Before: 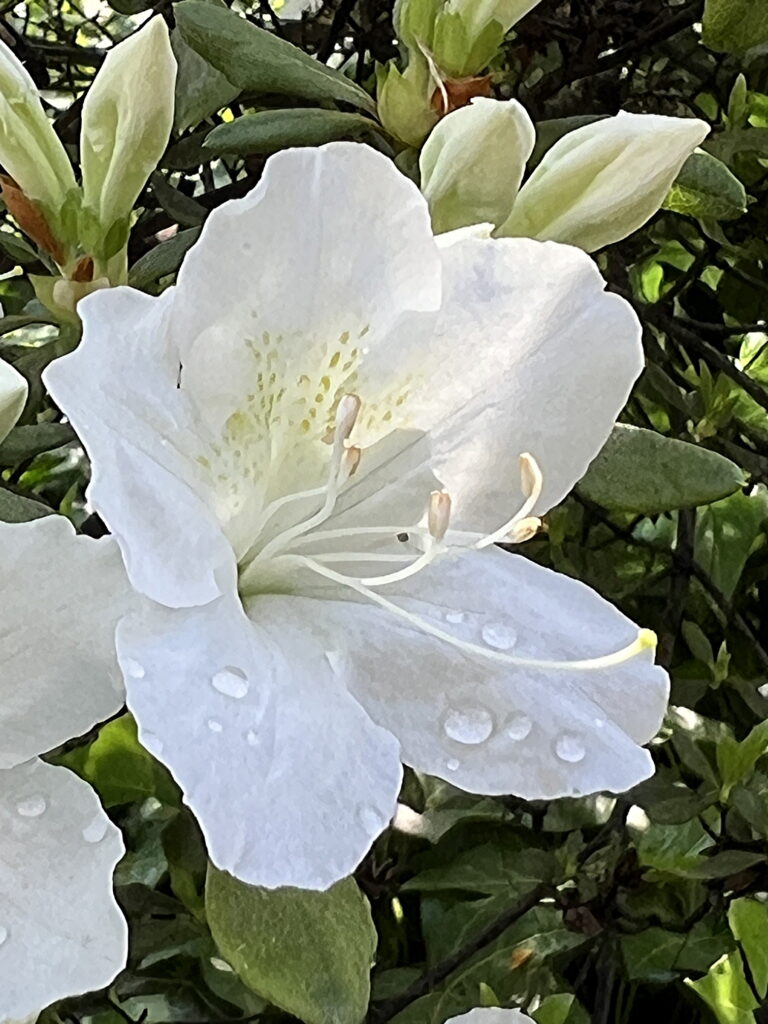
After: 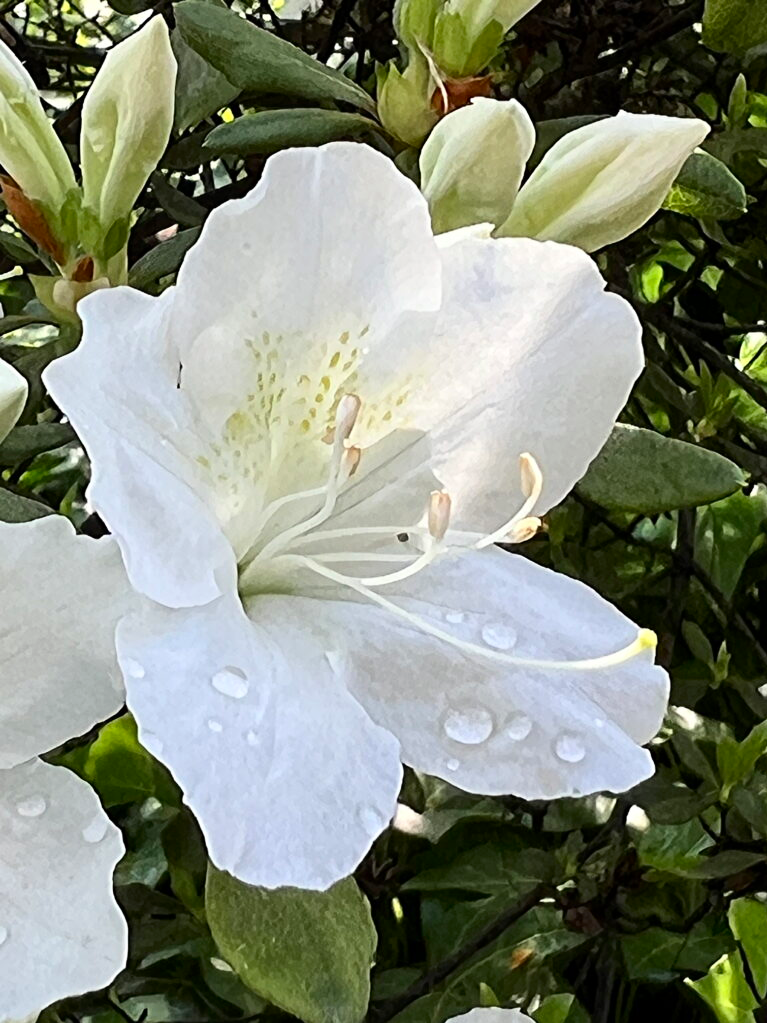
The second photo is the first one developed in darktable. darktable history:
white balance: emerald 1
contrast brightness saturation: contrast 0.14
